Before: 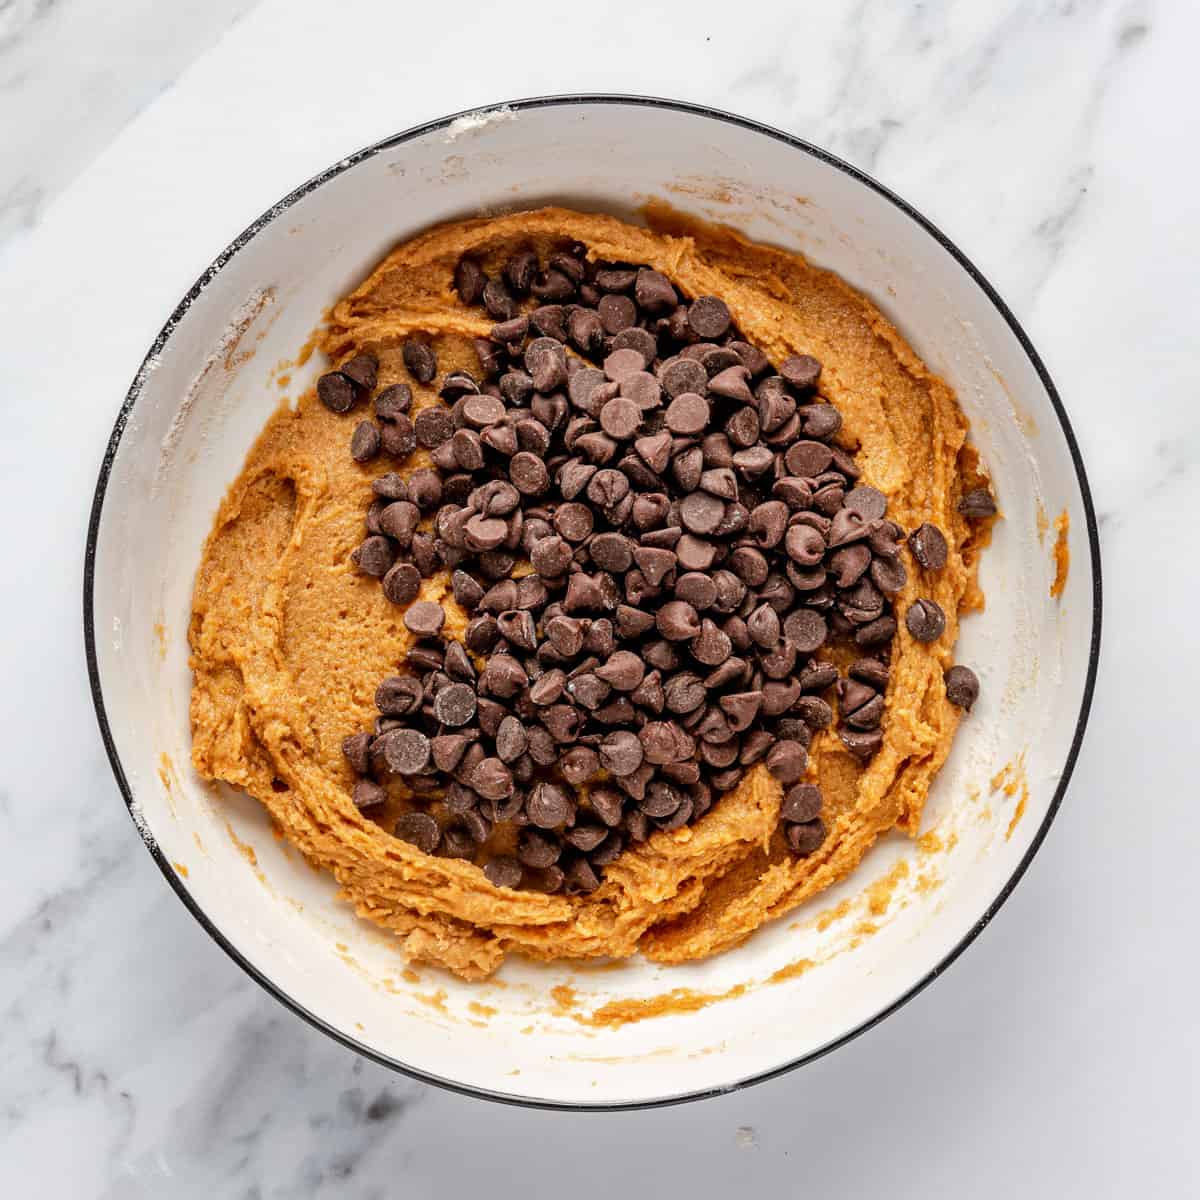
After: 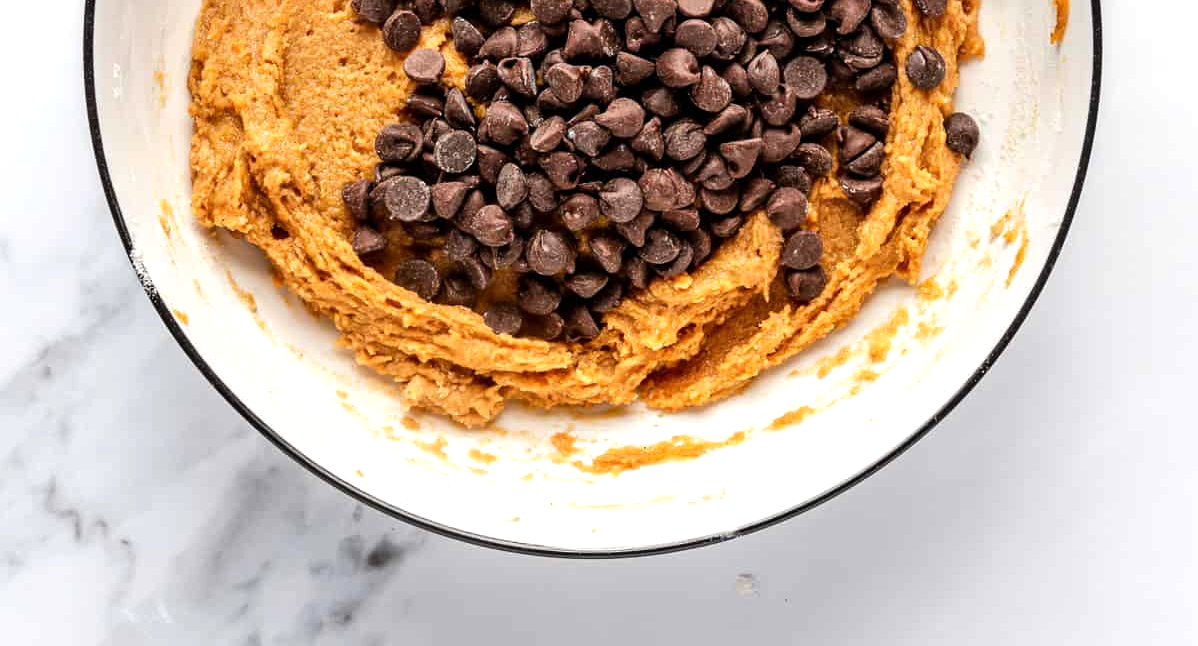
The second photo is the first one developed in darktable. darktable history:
crop and rotate: top 46.166%, right 0.121%
tone equalizer: -8 EV -0.423 EV, -7 EV -0.4 EV, -6 EV -0.356 EV, -5 EV -0.231 EV, -3 EV 0.212 EV, -2 EV 0.349 EV, -1 EV 0.364 EV, +0 EV 0.401 EV, edges refinement/feathering 500, mask exposure compensation -1.57 EV, preserve details no
